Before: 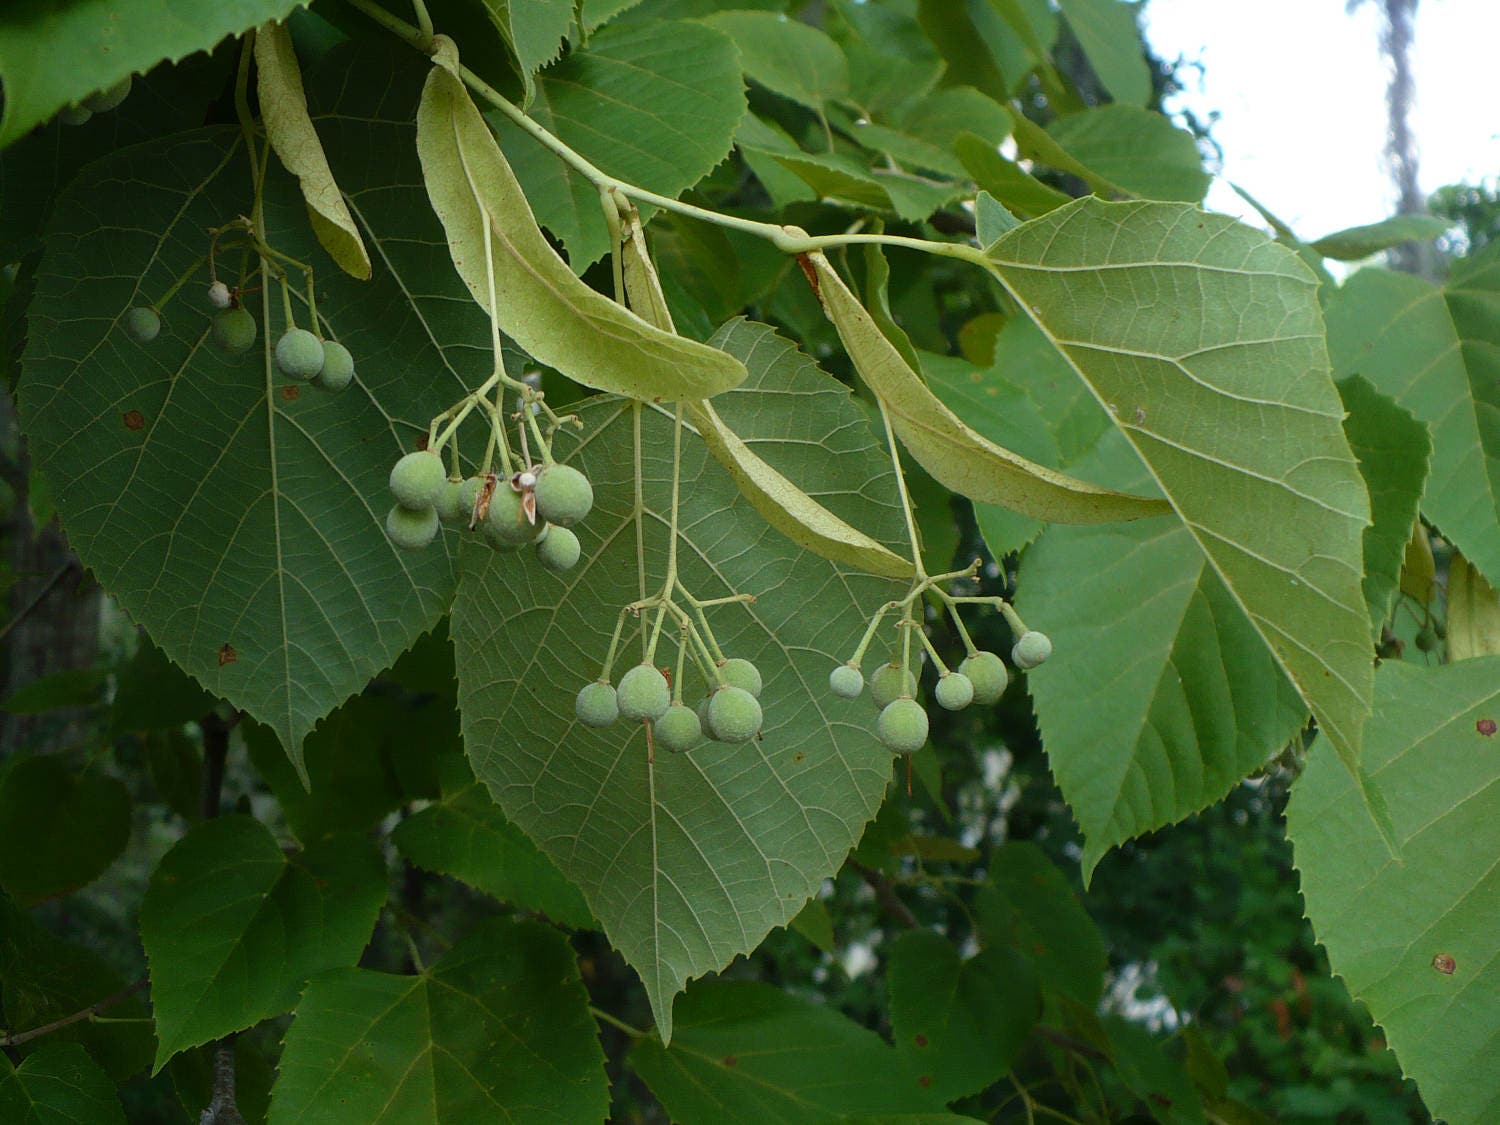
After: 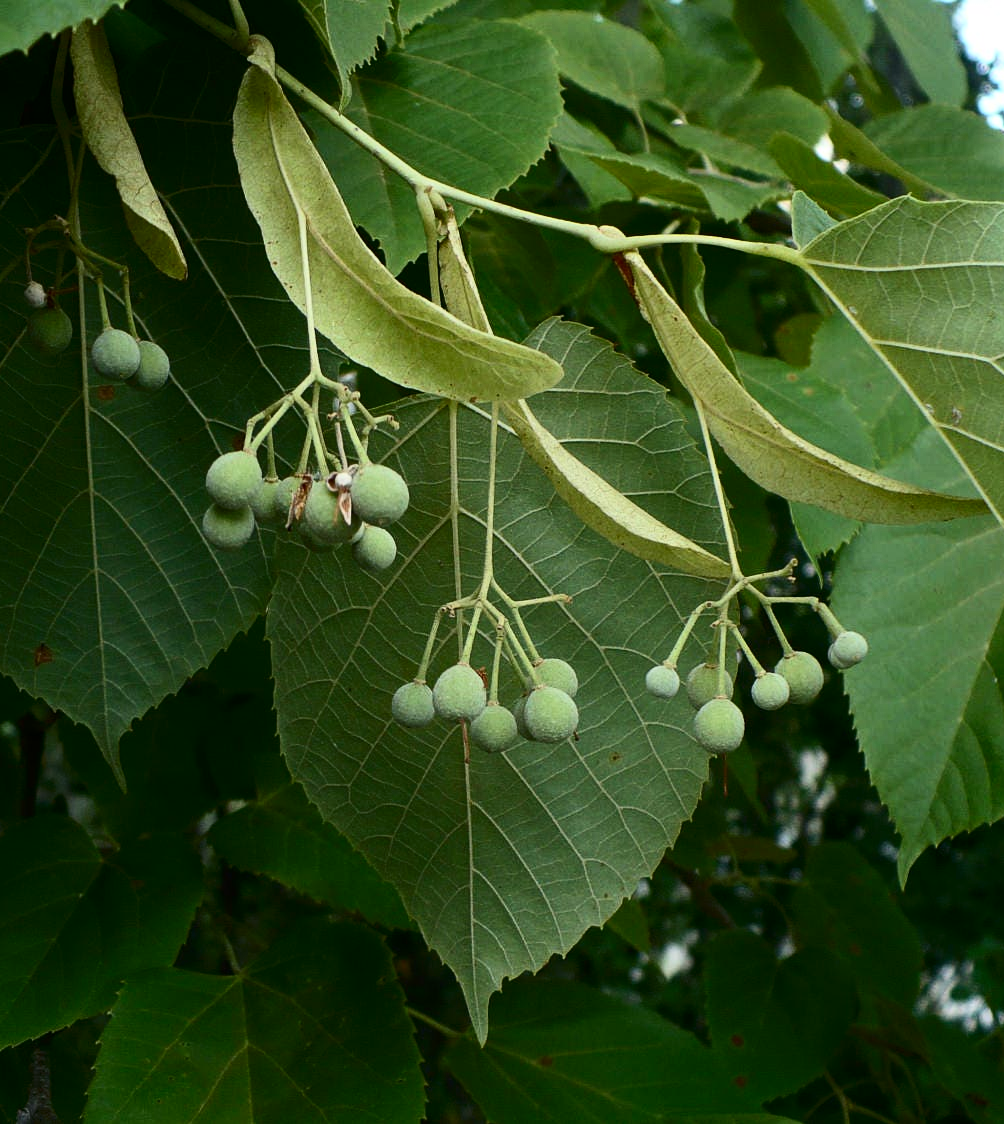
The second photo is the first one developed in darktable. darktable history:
crop and rotate: left 12.327%, right 20.715%
contrast brightness saturation: contrast 0.289
